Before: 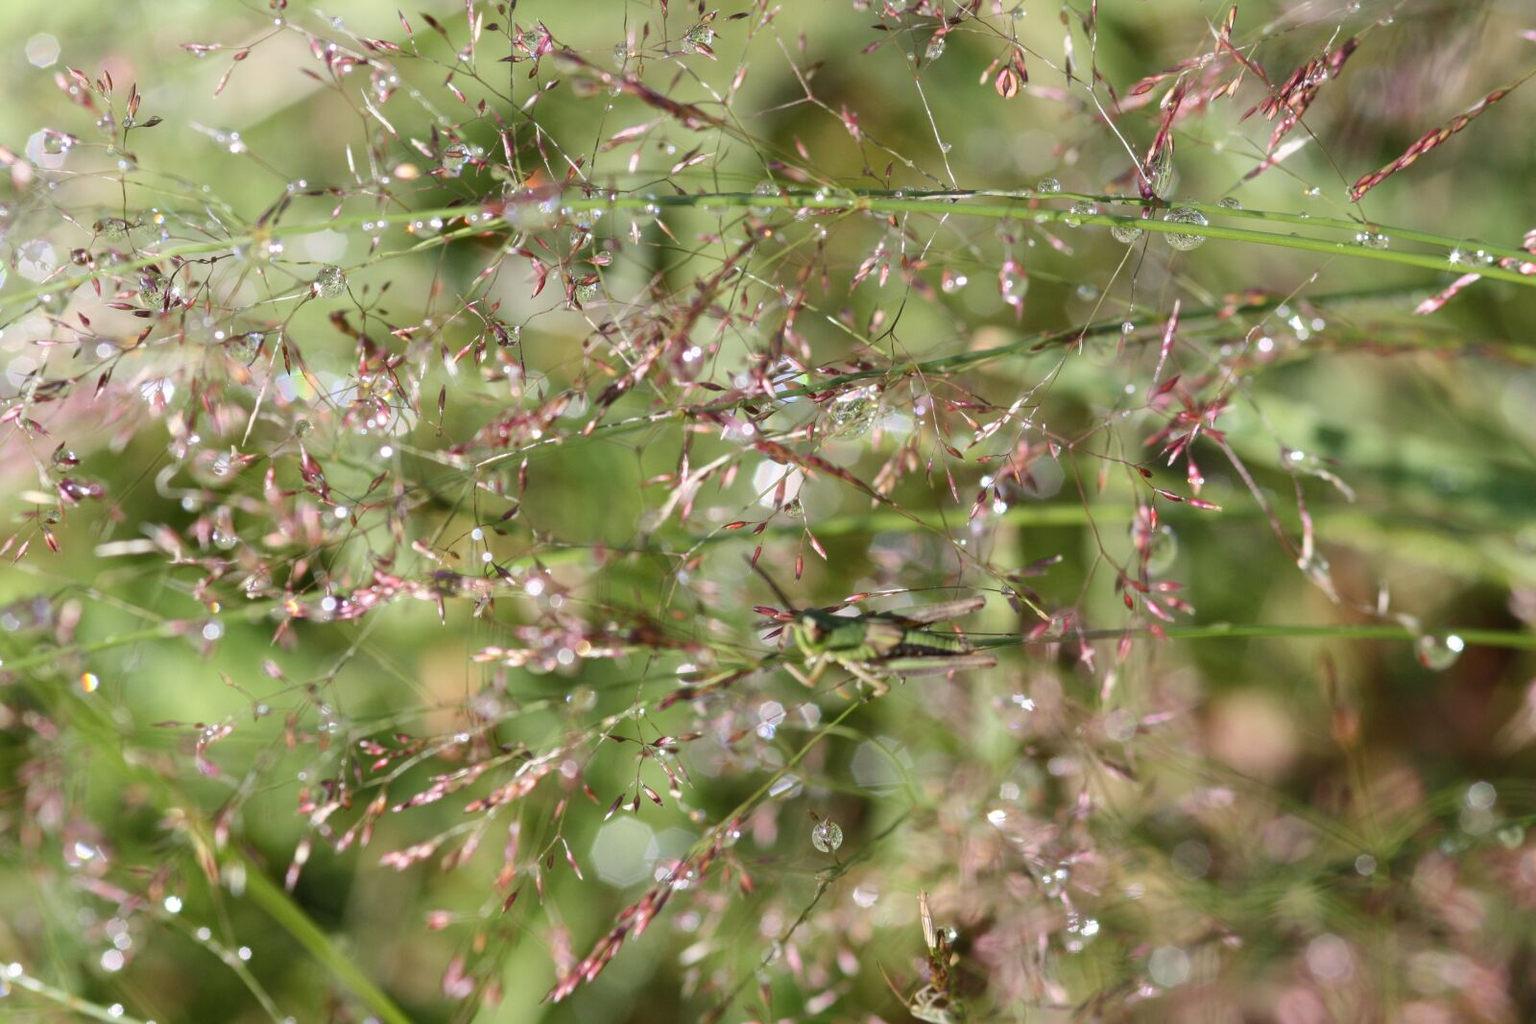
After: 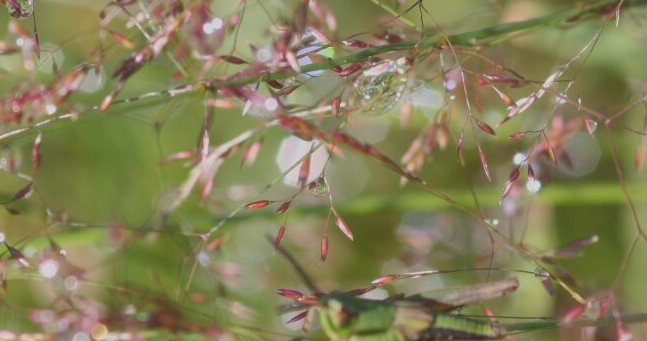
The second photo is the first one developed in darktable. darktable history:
crop: left 31.751%, top 32.172%, right 27.8%, bottom 35.83%
contrast brightness saturation: contrast -0.28
